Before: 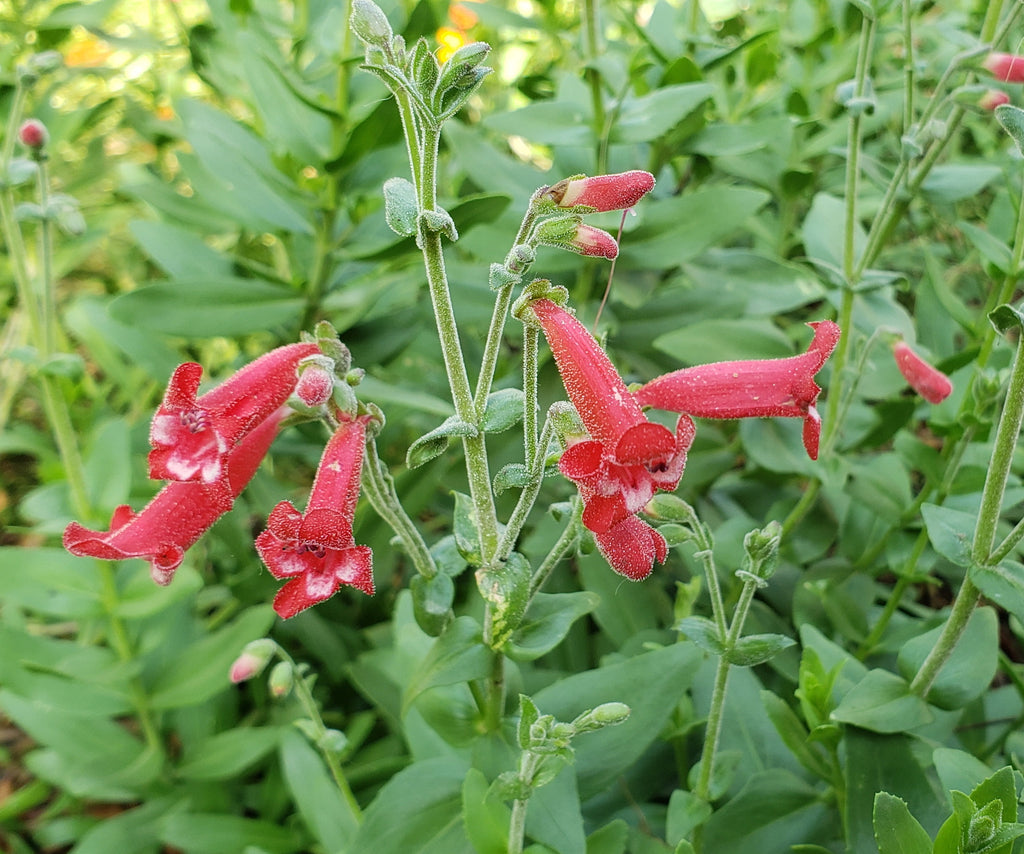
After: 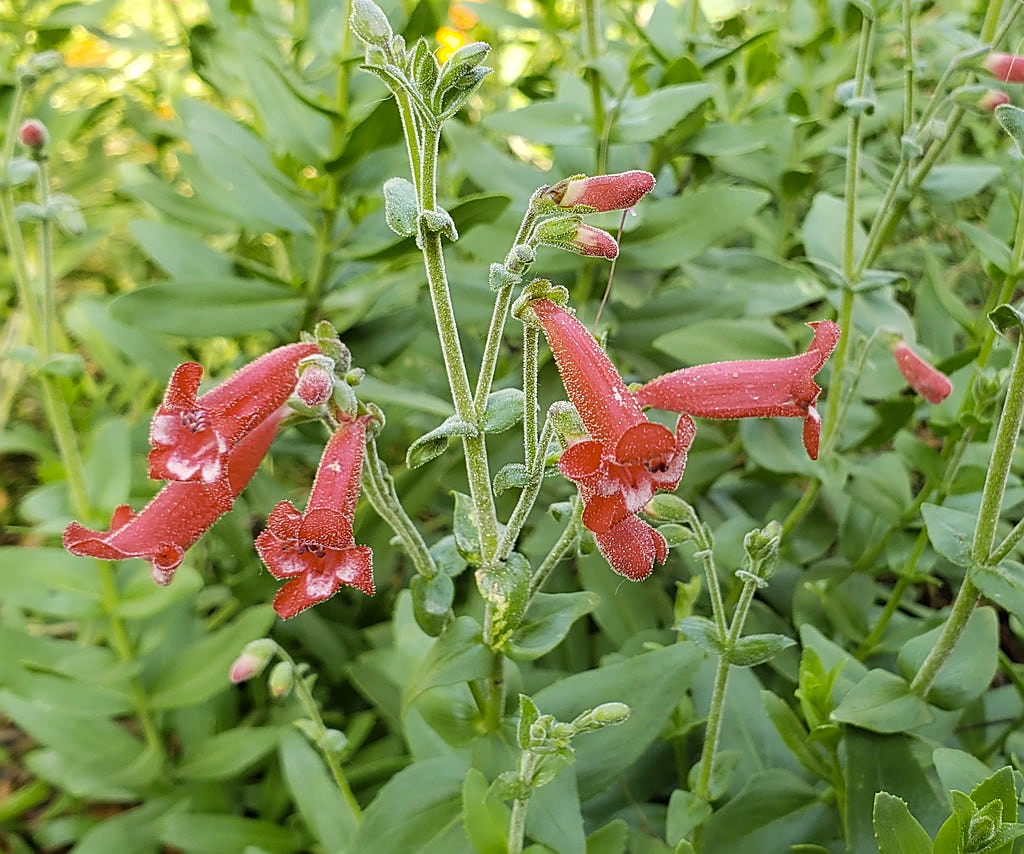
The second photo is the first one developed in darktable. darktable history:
color contrast: green-magenta contrast 0.8, blue-yellow contrast 1.1, unbound 0
sharpen: on, module defaults
